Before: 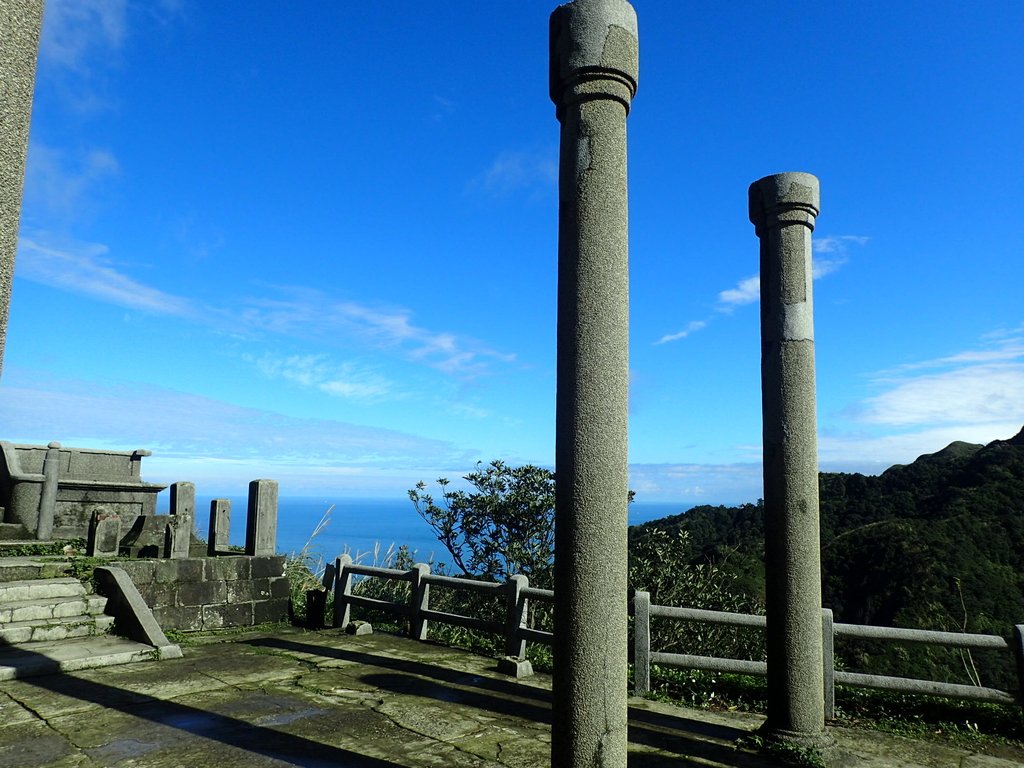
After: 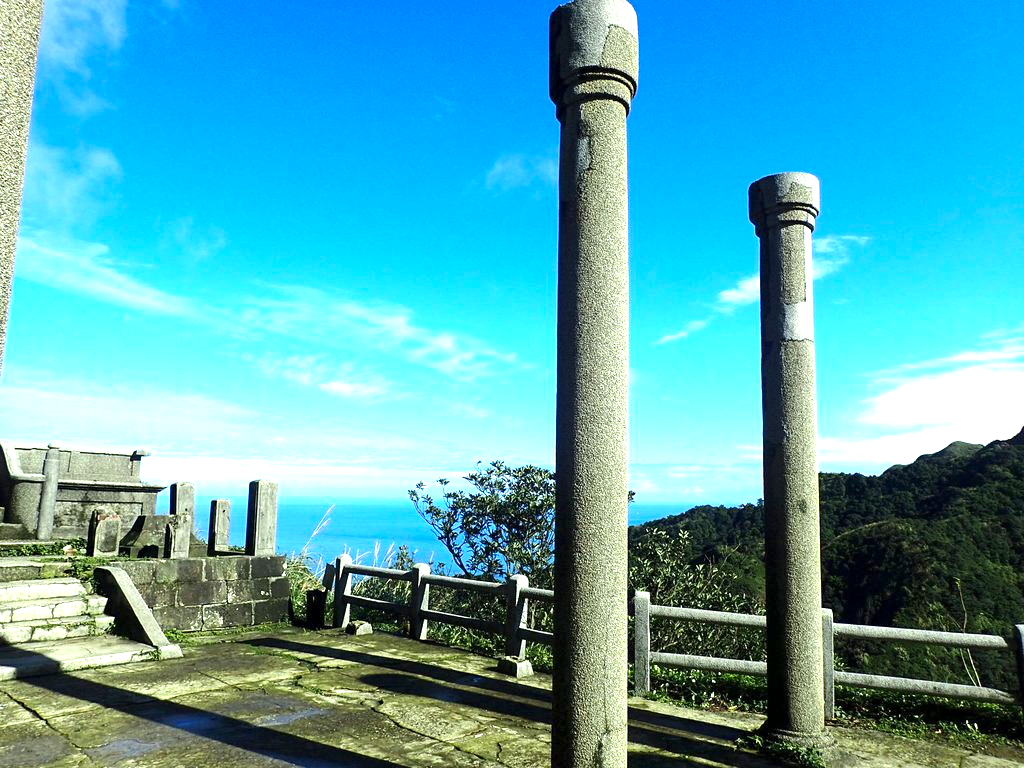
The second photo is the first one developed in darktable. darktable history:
exposure: black level correction 0, exposure 1.3 EV, compensate highlight preservation false
contrast equalizer: octaves 7, y [[0.6 ×6], [0.55 ×6], [0 ×6], [0 ×6], [0 ×6]], mix 0.15
color balance rgb: global vibrance 20%
